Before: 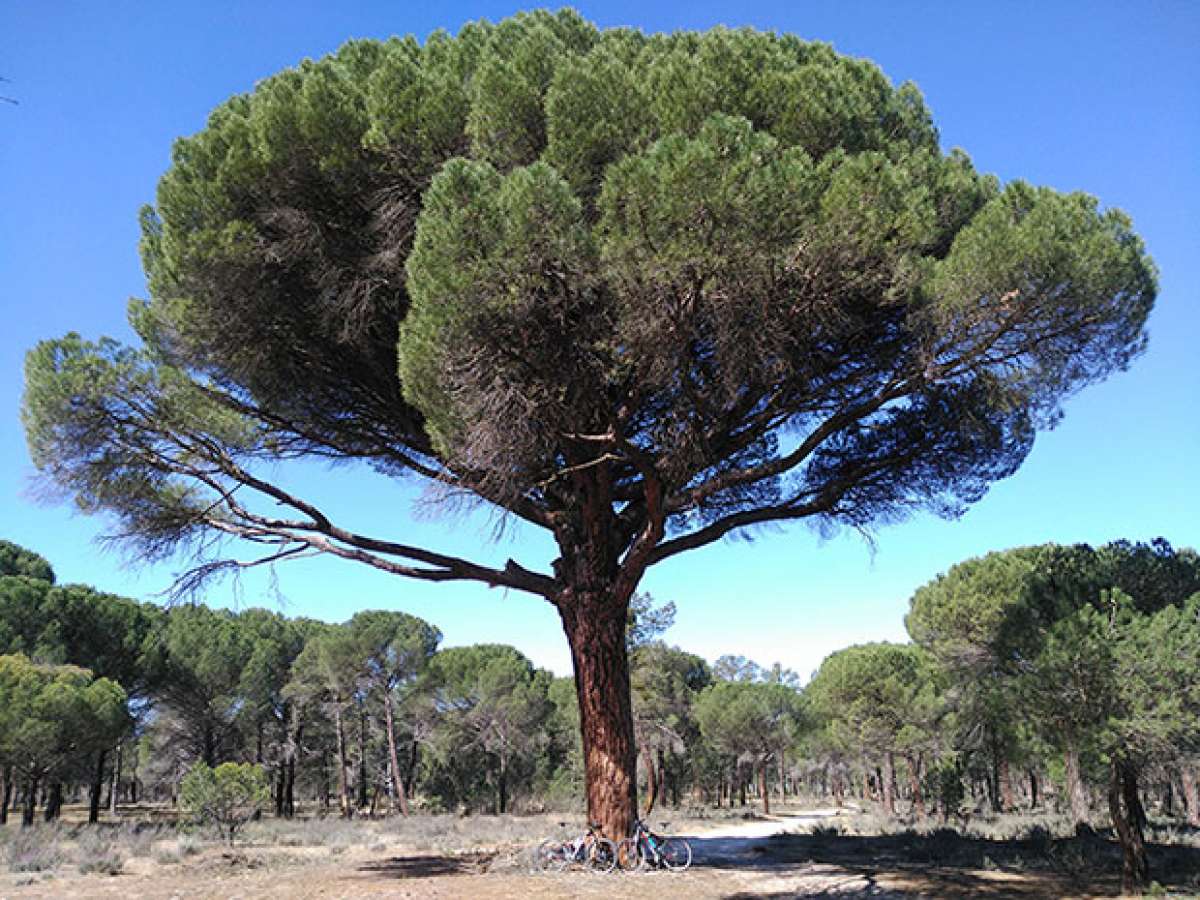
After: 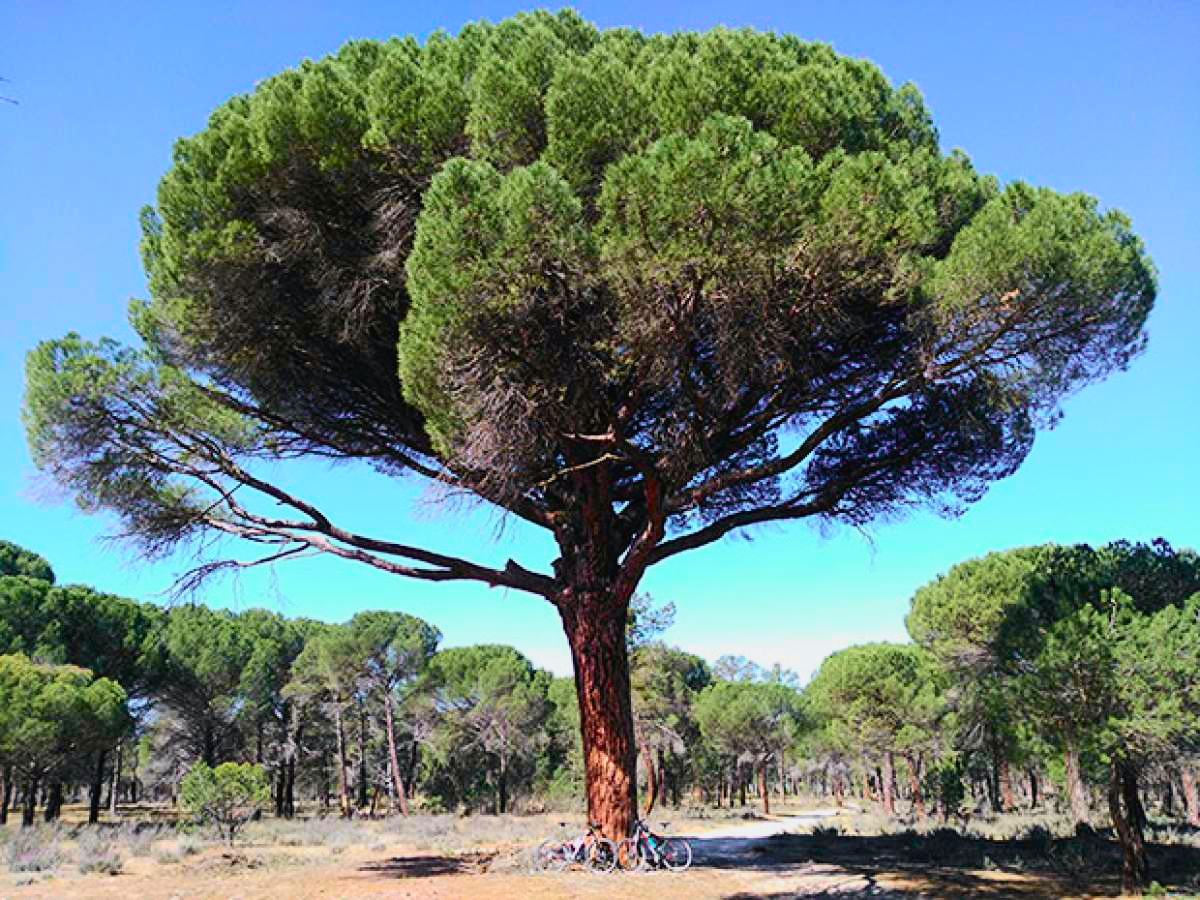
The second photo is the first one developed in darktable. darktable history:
tone curve: curves: ch0 [(0, 0.012) (0.052, 0.04) (0.107, 0.086) (0.276, 0.265) (0.461, 0.531) (0.718, 0.79) (0.921, 0.909) (0.999, 0.951)]; ch1 [(0, 0) (0.339, 0.298) (0.402, 0.363) (0.444, 0.415) (0.485, 0.469) (0.494, 0.493) (0.504, 0.501) (0.525, 0.534) (0.555, 0.587) (0.594, 0.647) (1, 1)]; ch2 [(0, 0) (0.48, 0.48) (0.504, 0.5) (0.535, 0.557) (0.581, 0.623) (0.649, 0.683) (0.824, 0.815) (1, 1)], color space Lab, independent channels, preserve colors none
color balance rgb: perceptual saturation grading › global saturation 10%, global vibrance 10%
